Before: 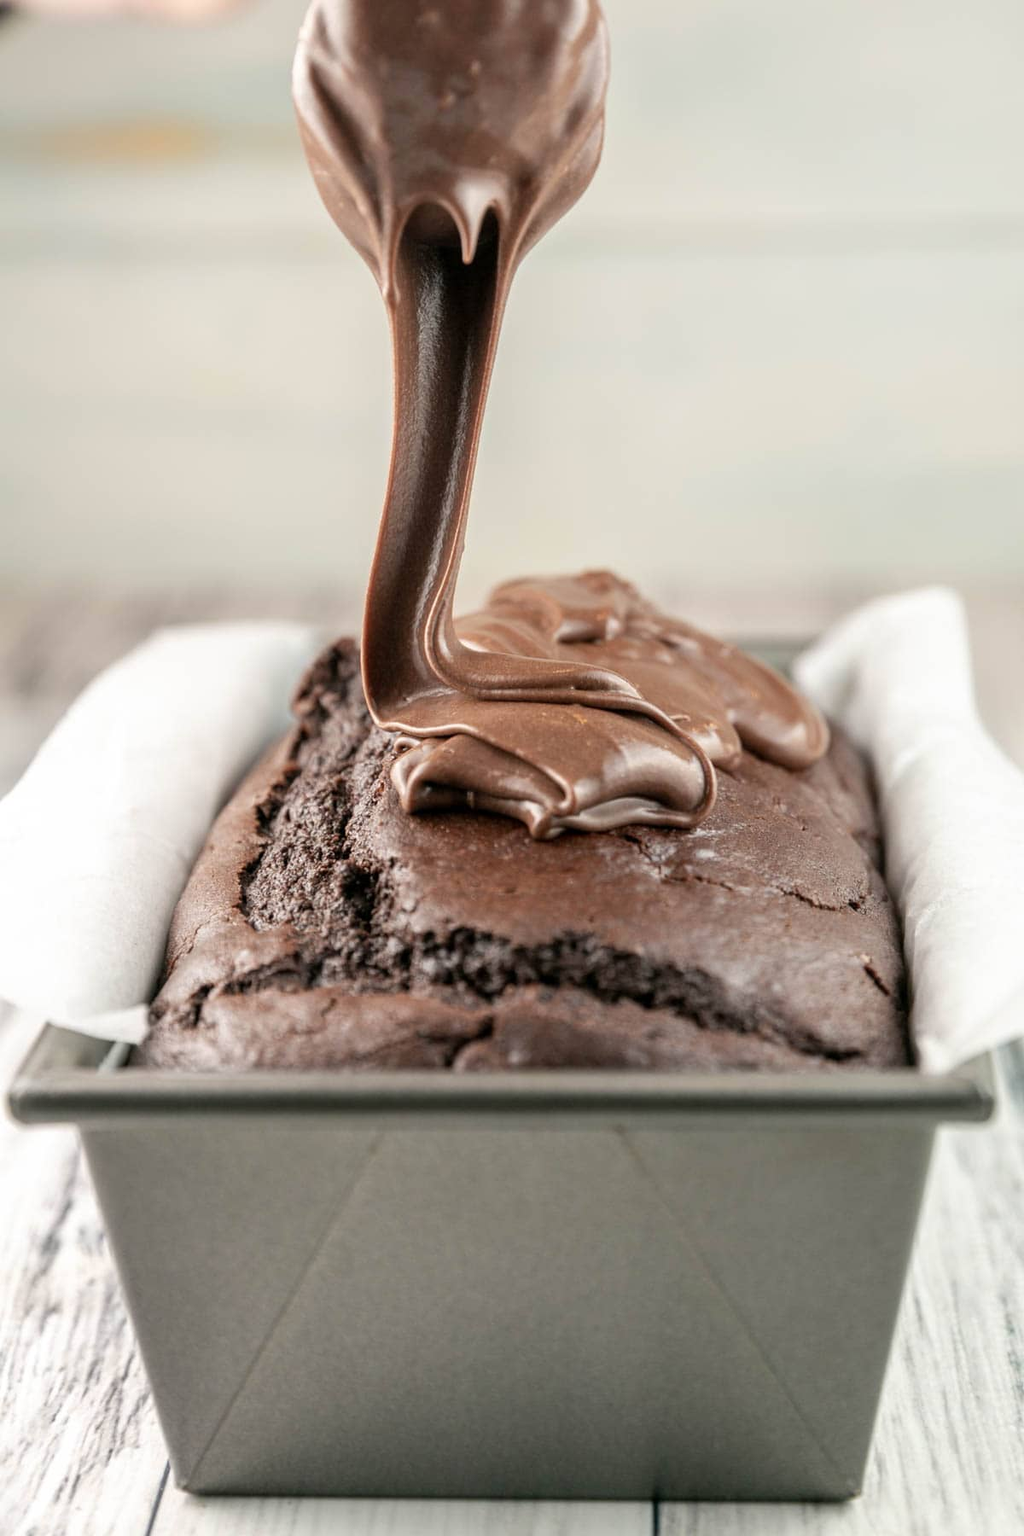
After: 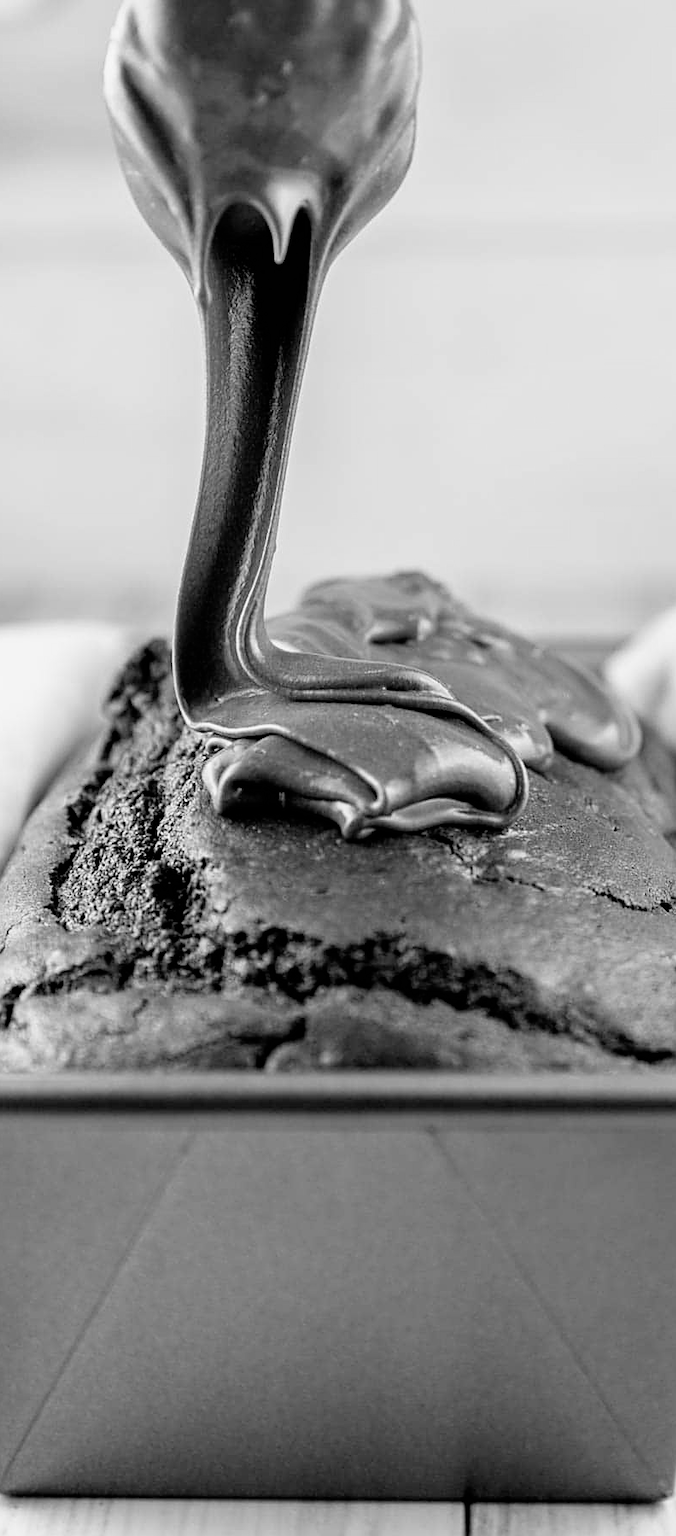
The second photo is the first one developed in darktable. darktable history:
filmic rgb: black relative exposure -4.91 EV, white relative exposure 2.84 EV, hardness 3.7
crop and rotate: left 18.442%, right 15.508%
color balance rgb: perceptual saturation grading › global saturation 20%, perceptual saturation grading › highlights -25%, perceptual saturation grading › shadows 25%
monochrome: on, module defaults
sharpen: on, module defaults
